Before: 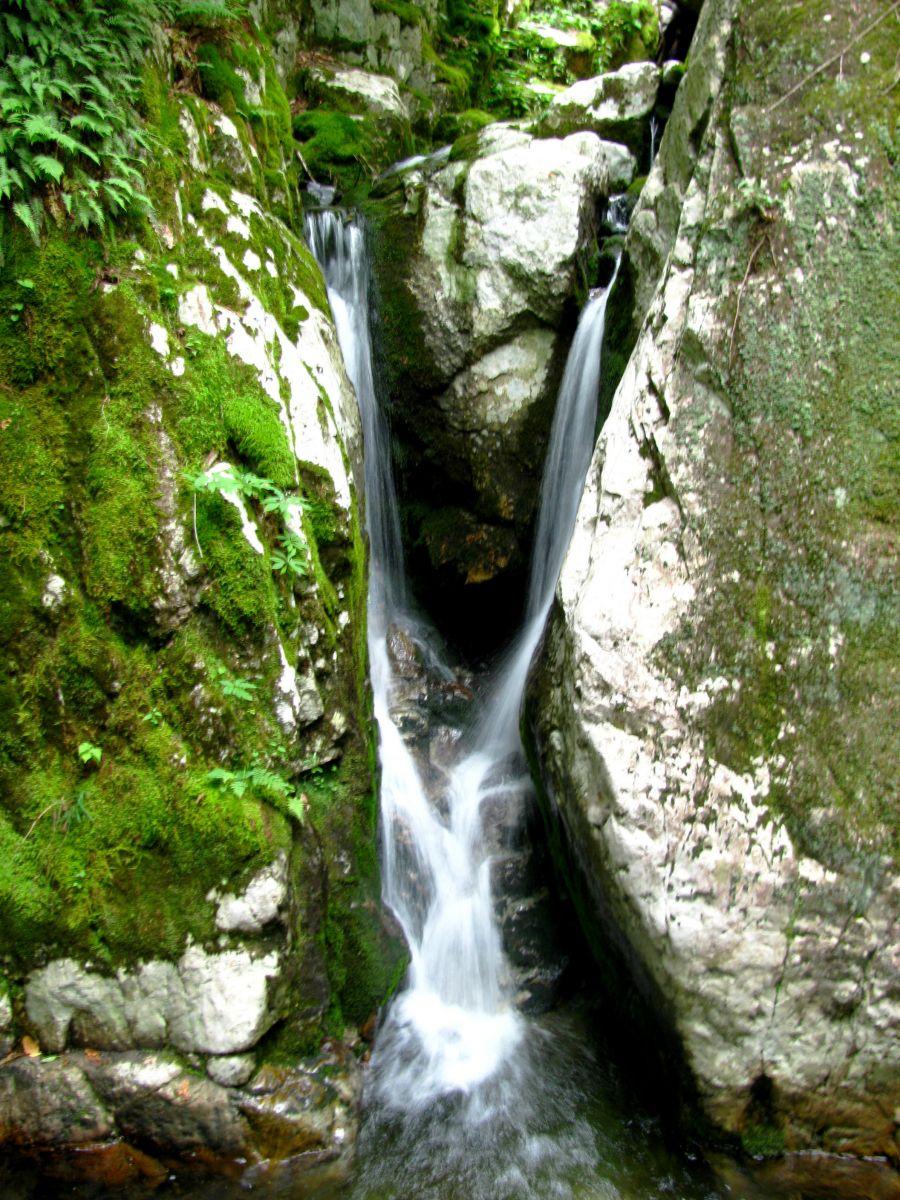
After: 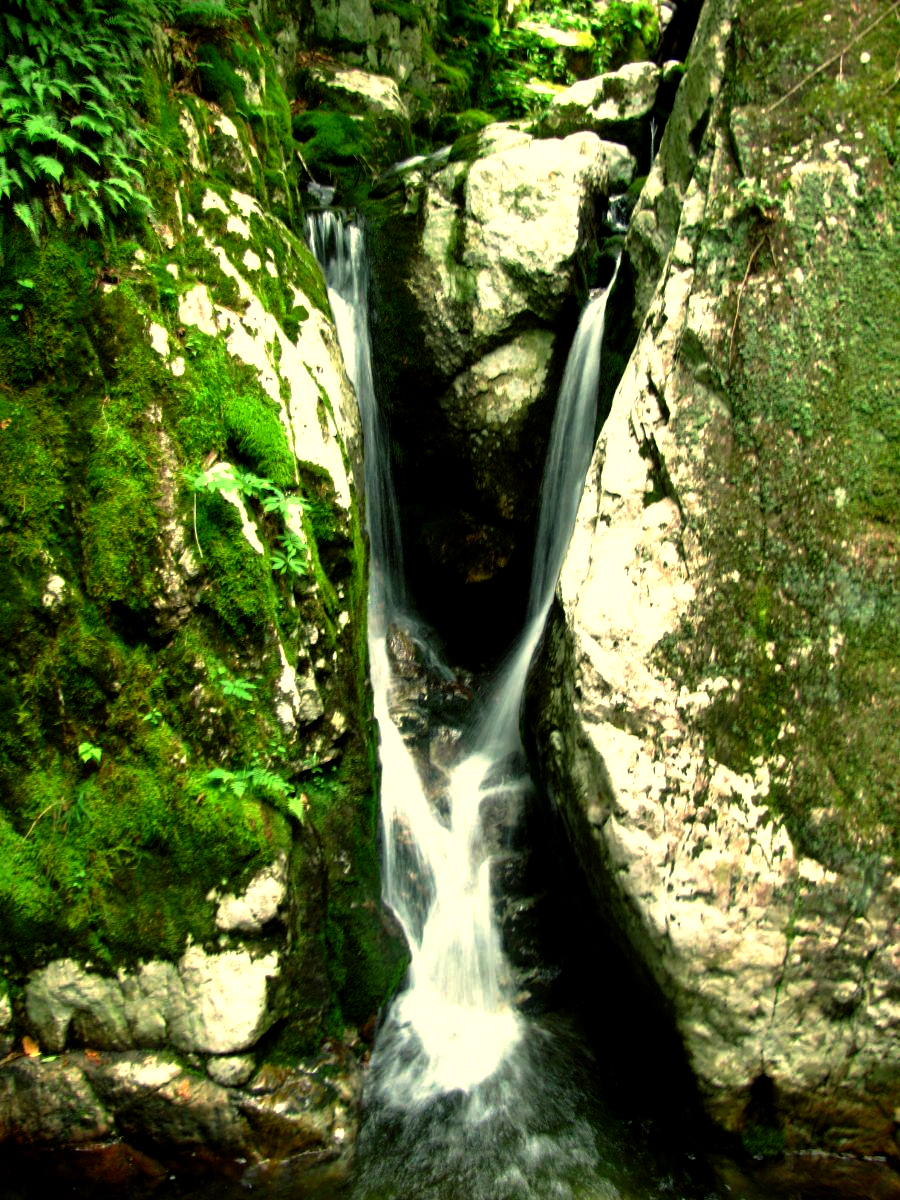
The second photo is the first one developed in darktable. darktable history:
color balance: mode lift, gamma, gain (sRGB), lift [1.014, 0.966, 0.918, 0.87], gamma [0.86, 0.734, 0.918, 0.976], gain [1.063, 1.13, 1.063, 0.86]
